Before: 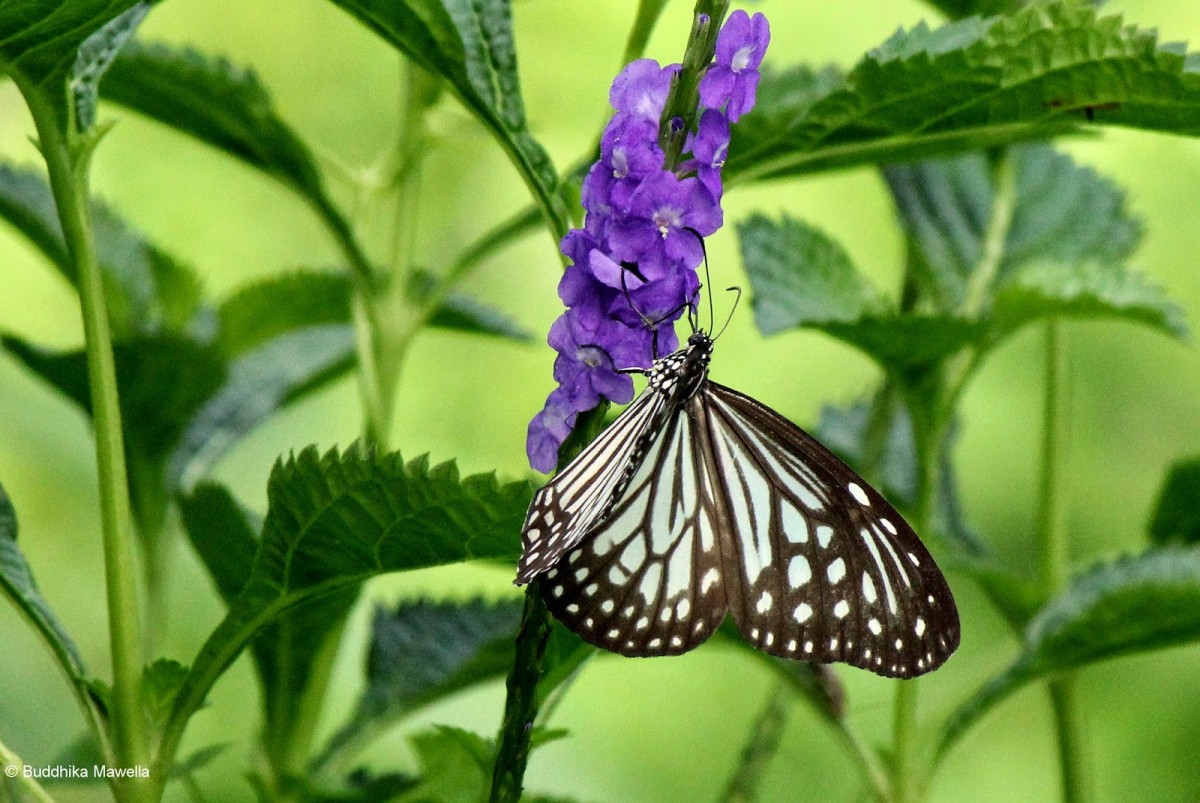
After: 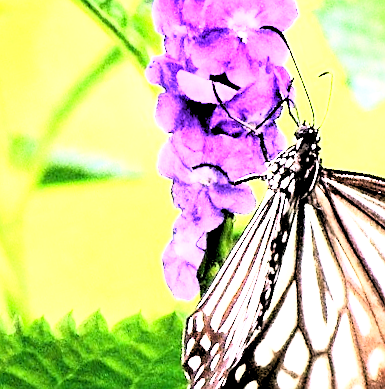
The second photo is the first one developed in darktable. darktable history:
white balance: red 1.188, blue 1.11
crop and rotate: left 29.476%, top 10.214%, right 35.32%, bottom 17.333%
sharpen: radius 1
exposure: black level correction 0, exposure 1.2 EV, compensate exposure bias true, compensate highlight preservation false
rgb levels: levels [[0.013, 0.434, 0.89], [0, 0.5, 1], [0, 0.5, 1]]
rotate and perspective: rotation -14.8°, crop left 0.1, crop right 0.903, crop top 0.25, crop bottom 0.748
rgb curve: curves: ch0 [(0, 0) (0.21, 0.15) (0.24, 0.21) (0.5, 0.75) (0.75, 0.96) (0.89, 0.99) (1, 1)]; ch1 [(0, 0.02) (0.21, 0.13) (0.25, 0.2) (0.5, 0.67) (0.75, 0.9) (0.89, 0.97) (1, 1)]; ch2 [(0, 0.02) (0.21, 0.13) (0.25, 0.2) (0.5, 0.67) (0.75, 0.9) (0.89, 0.97) (1, 1)], compensate middle gray true
